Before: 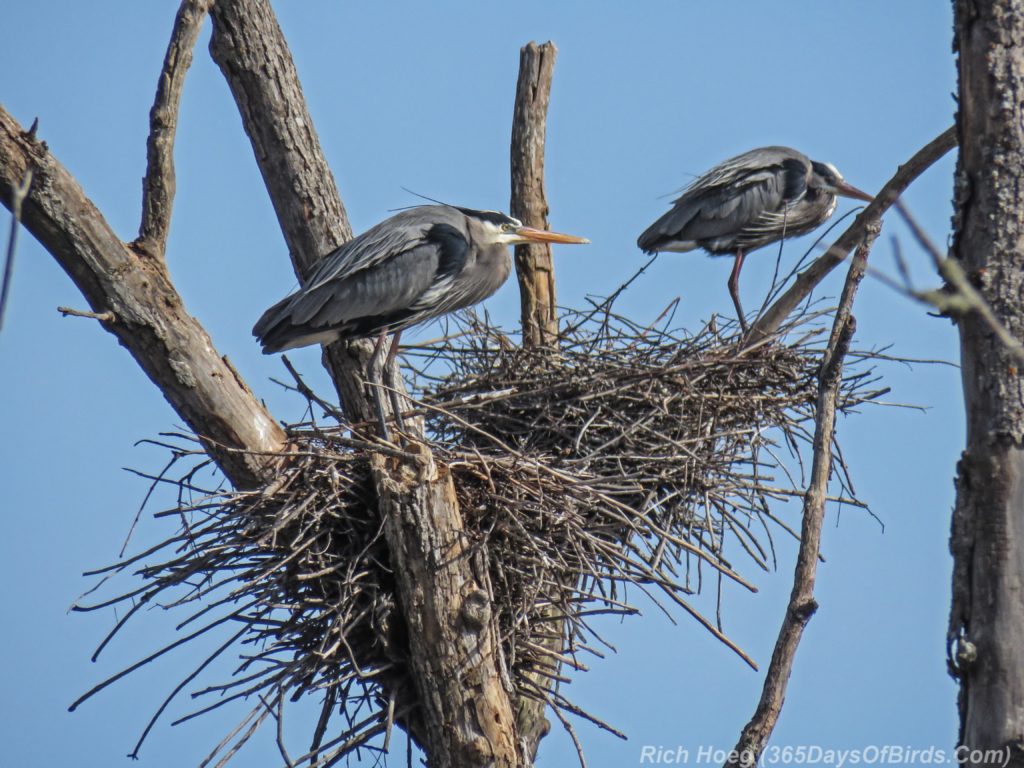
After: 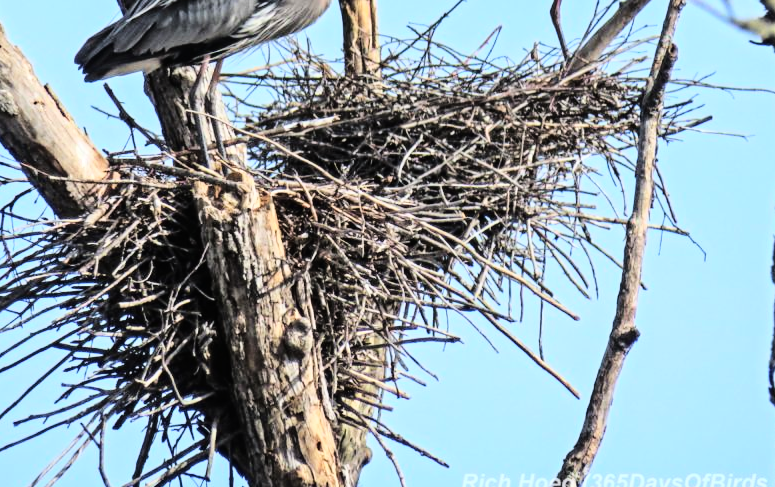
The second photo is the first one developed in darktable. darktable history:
base curve: curves: ch0 [(0, 0) (0, 0) (0.002, 0.001) (0.008, 0.003) (0.019, 0.011) (0.037, 0.037) (0.064, 0.11) (0.102, 0.232) (0.152, 0.379) (0.216, 0.524) (0.296, 0.665) (0.394, 0.789) (0.512, 0.881) (0.651, 0.945) (0.813, 0.986) (1, 1)]
crop and rotate: left 17.467%, top 35.51%, right 6.791%, bottom 0.952%
